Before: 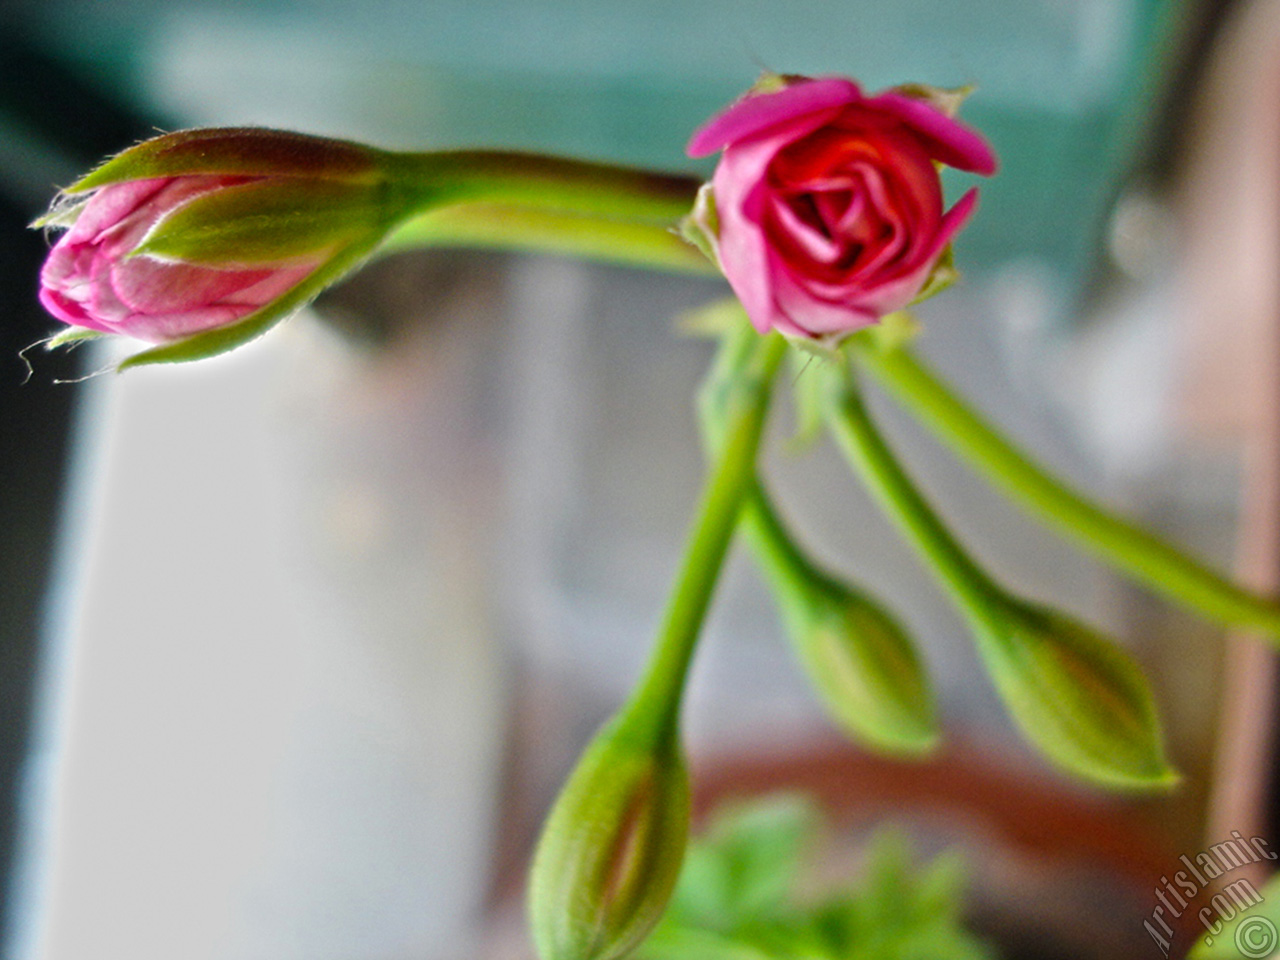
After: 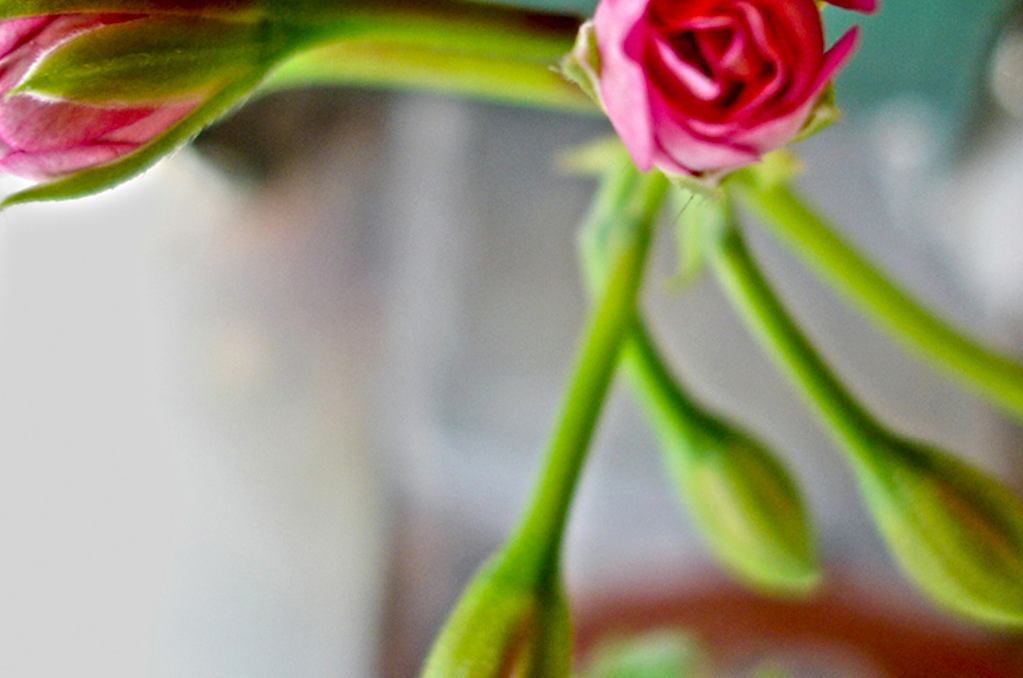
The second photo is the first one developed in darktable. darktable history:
contrast brightness saturation: contrast 0.096, brightness 0.013, saturation 0.019
crop: left 9.372%, top 16.946%, right 10.704%, bottom 12.35%
exposure: black level correction 0.01, exposure 0.016 EV, compensate highlight preservation false
